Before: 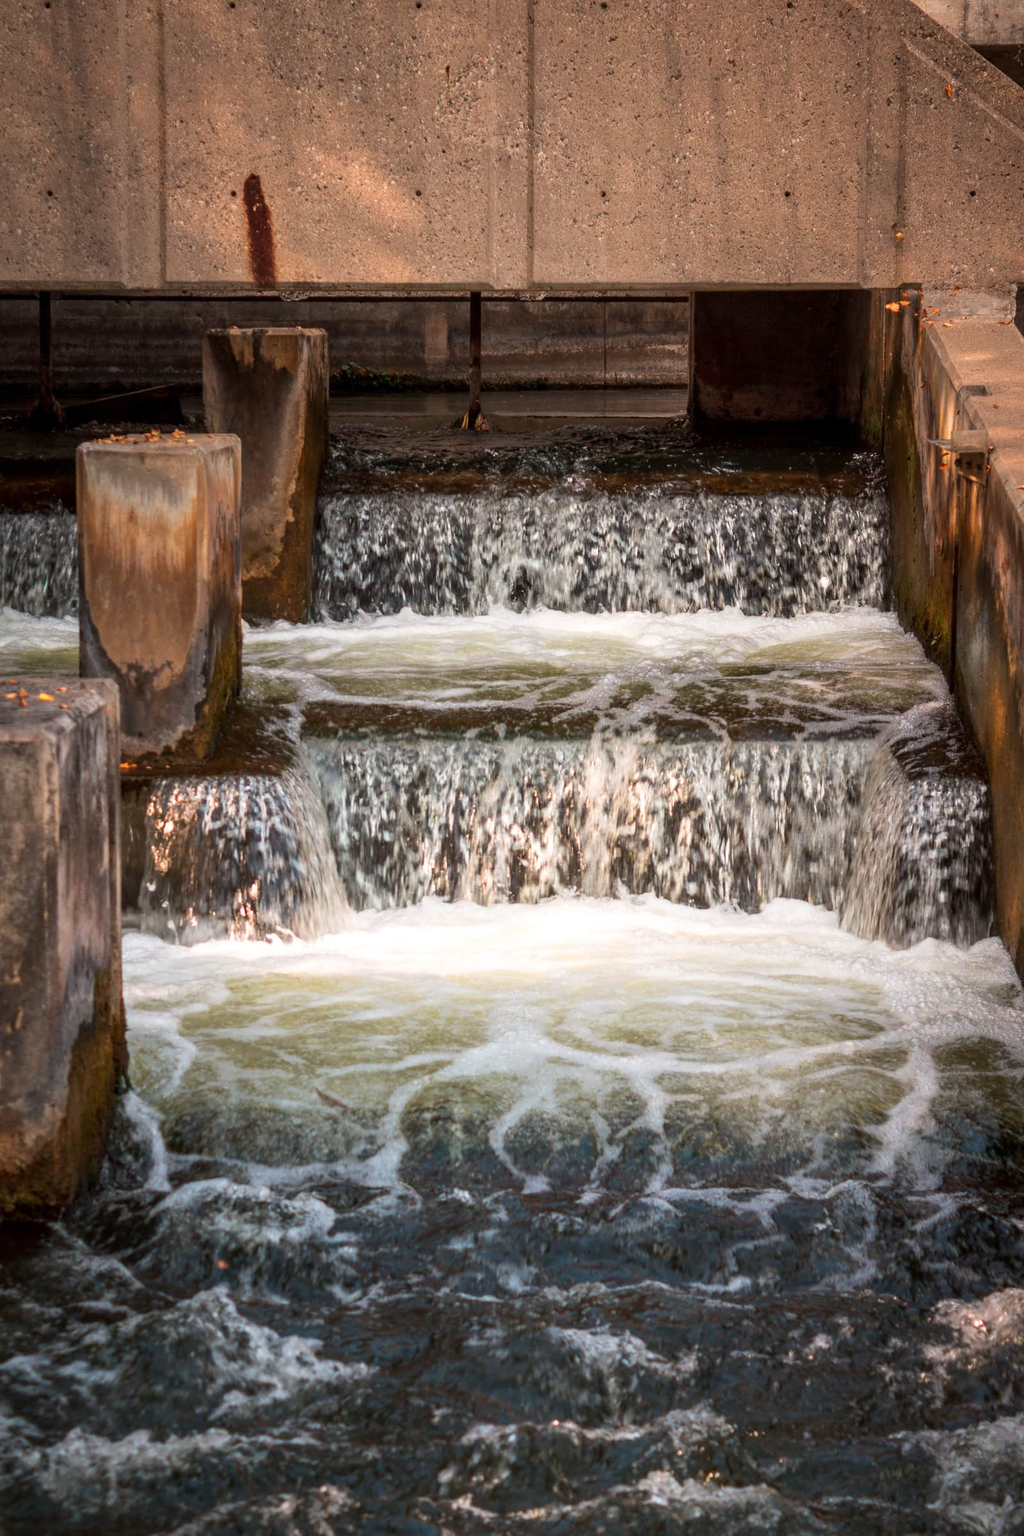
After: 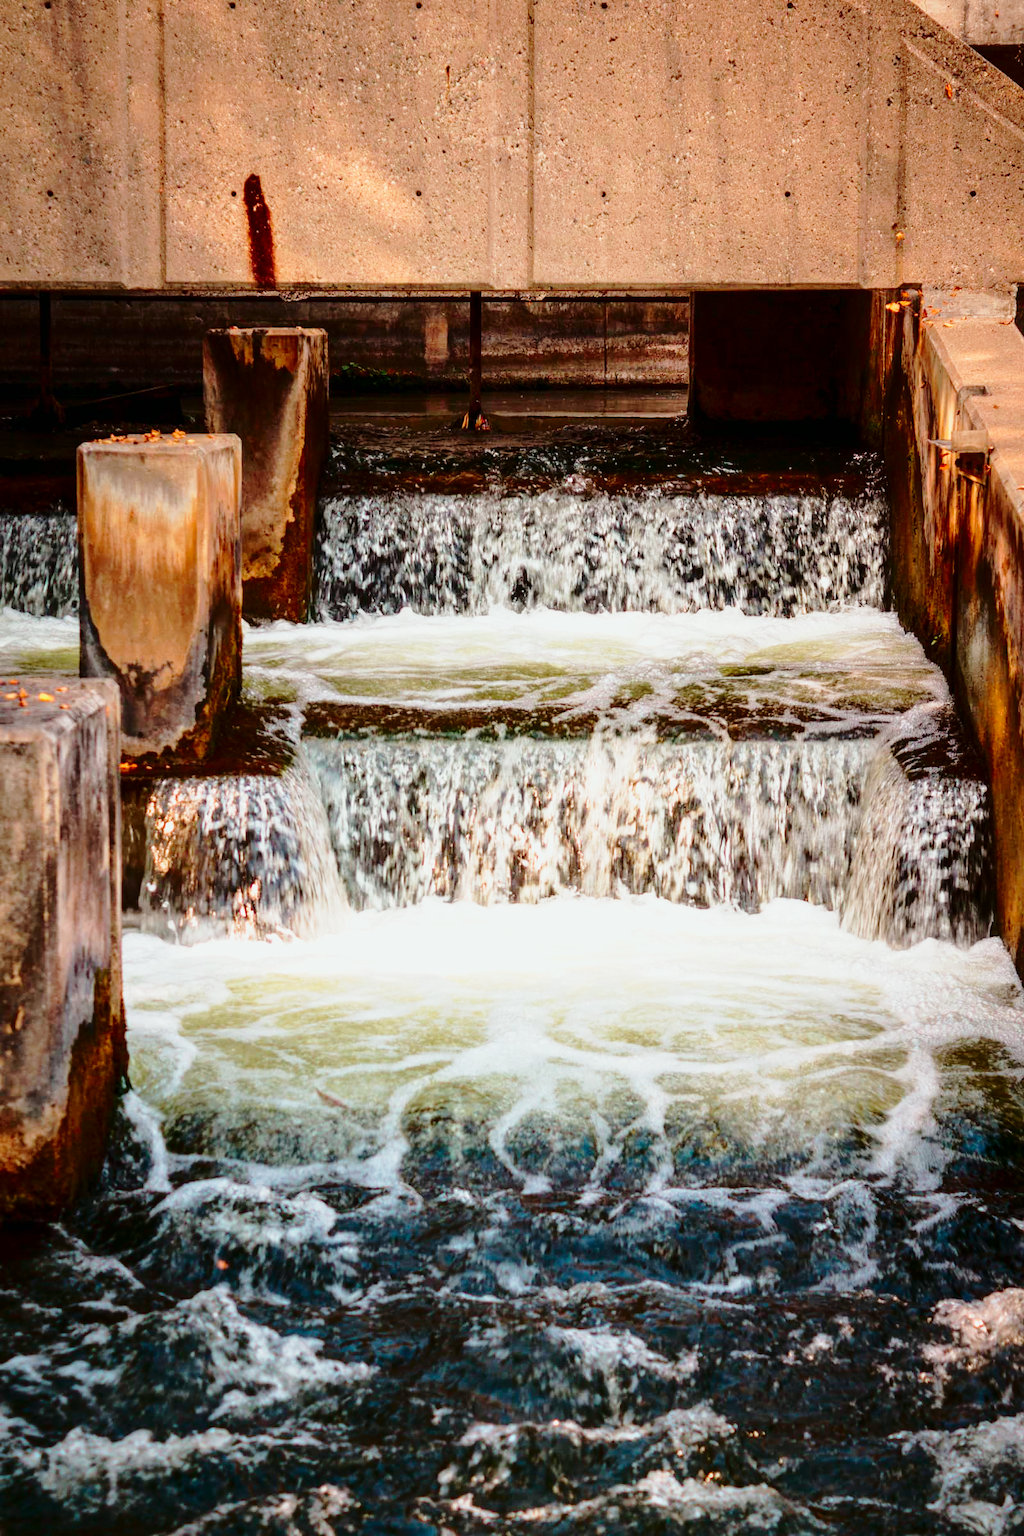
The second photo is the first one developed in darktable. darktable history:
base curve: curves: ch0 [(0, 0) (0.032, 0.037) (0.105, 0.228) (0.435, 0.76) (0.856, 0.983) (1, 1)], preserve colors none
tone curve: curves: ch0 [(0, 0) (0.181, 0.087) (0.498, 0.485) (0.78, 0.742) (0.993, 0.954)]; ch1 [(0, 0) (0.311, 0.149) (0.395, 0.349) (0.488, 0.477) (0.612, 0.641) (1, 1)]; ch2 [(0, 0) (0.5, 0.5) (0.638, 0.667) (1, 1)], color space Lab, independent channels, preserve colors none
